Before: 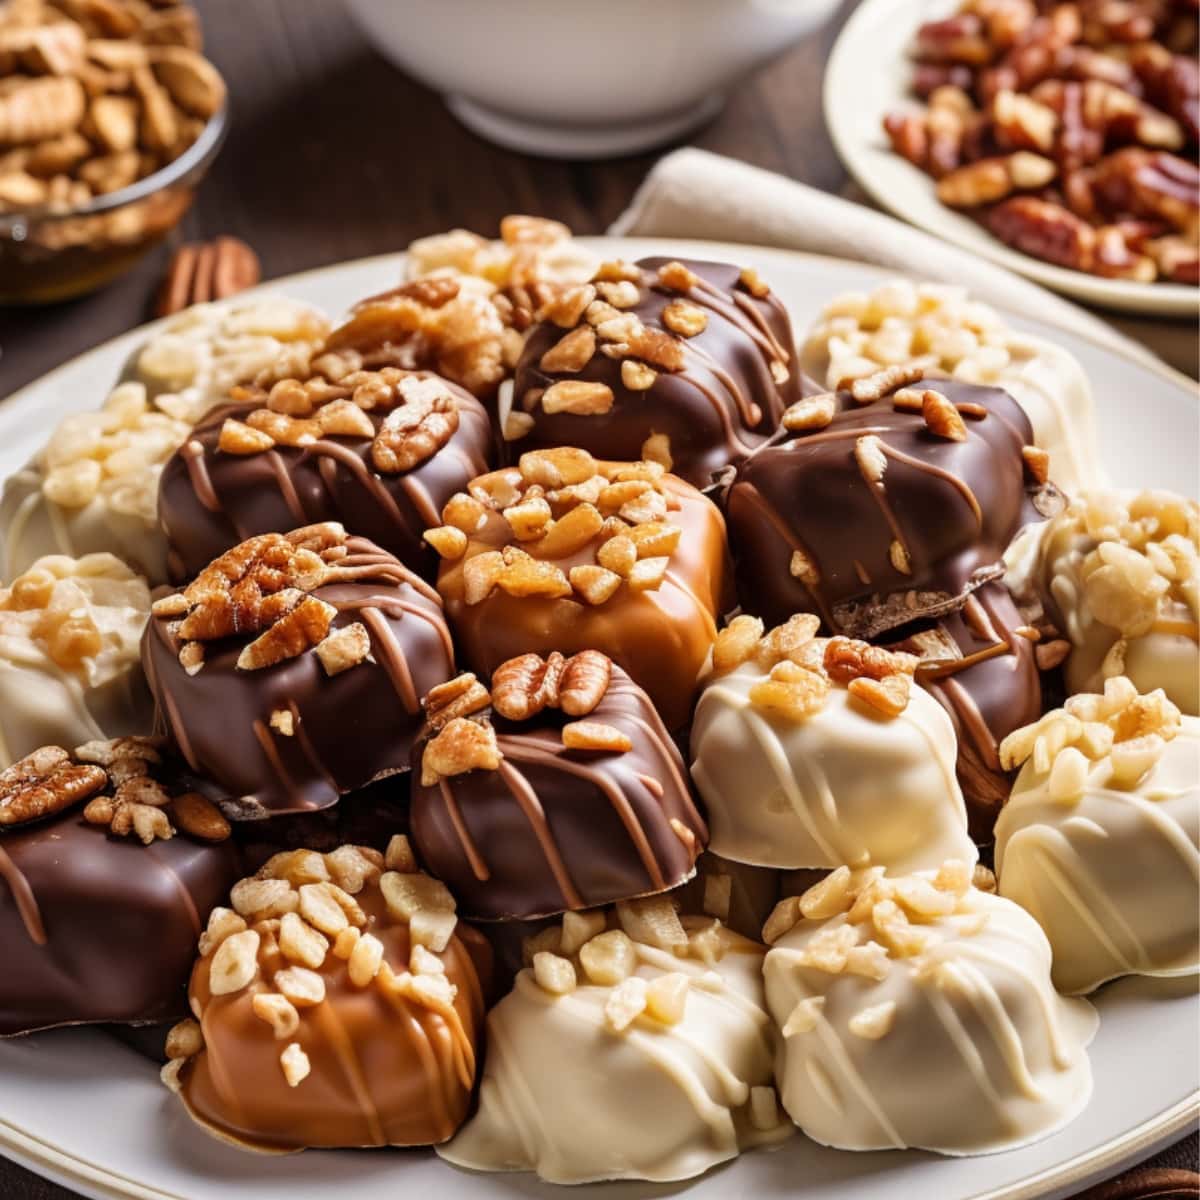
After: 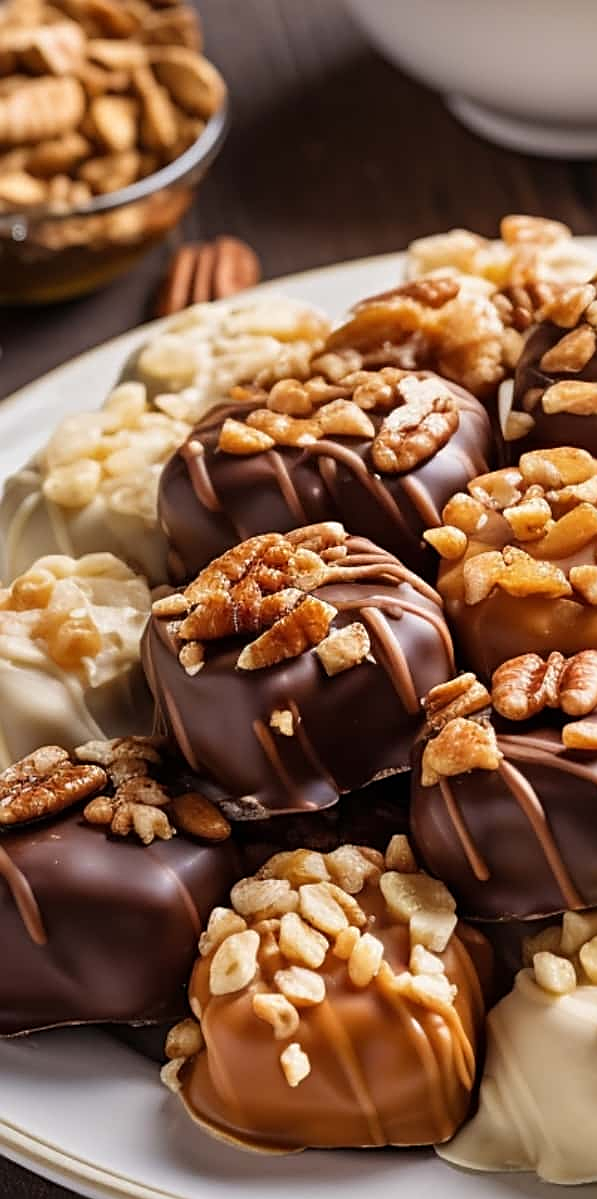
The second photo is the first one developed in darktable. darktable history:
sharpen: on, module defaults
crop and rotate: left 0.02%, top 0%, right 50.187%
